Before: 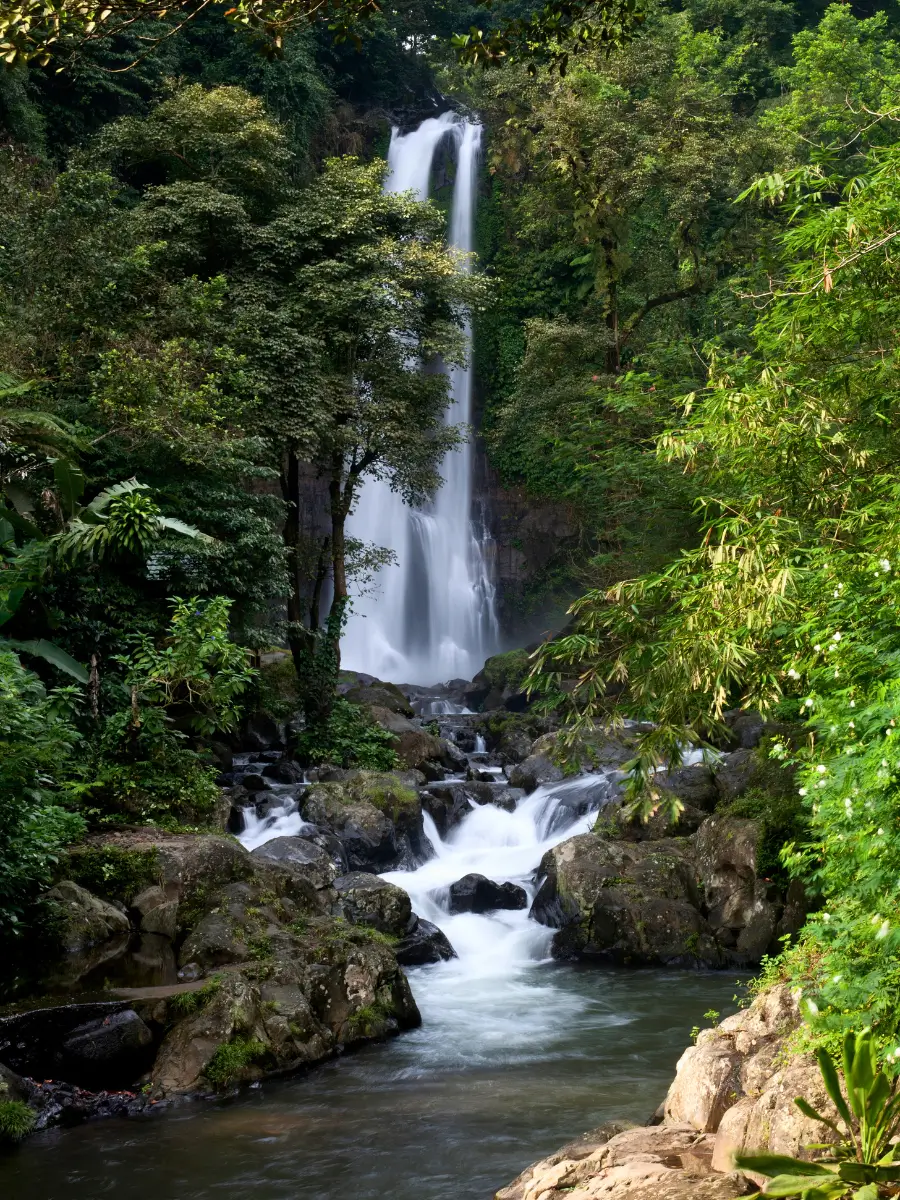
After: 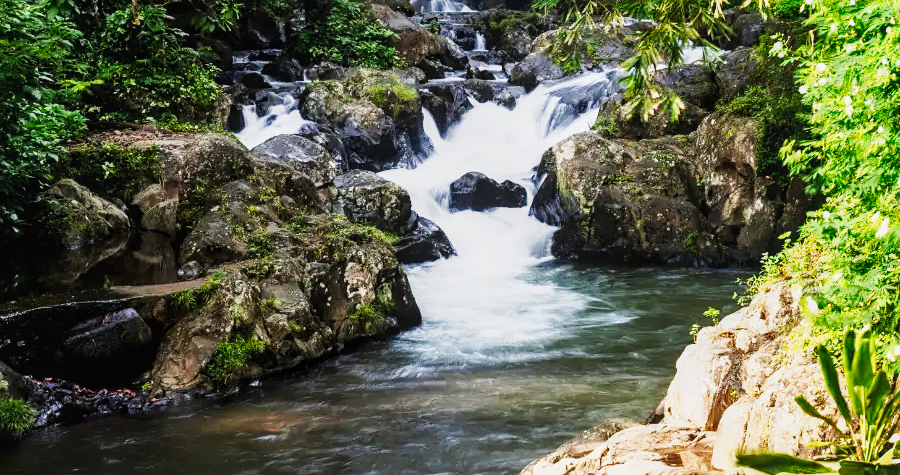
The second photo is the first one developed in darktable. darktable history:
crop and rotate: top 58.573%, bottom 1.768%
local contrast: on, module defaults
sharpen: amount 0.216
tone curve: curves: ch0 [(0, 0.026) (0.146, 0.158) (0.272, 0.34) (0.434, 0.625) (0.676, 0.871) (0.994, 0.955)], preserve colors none
